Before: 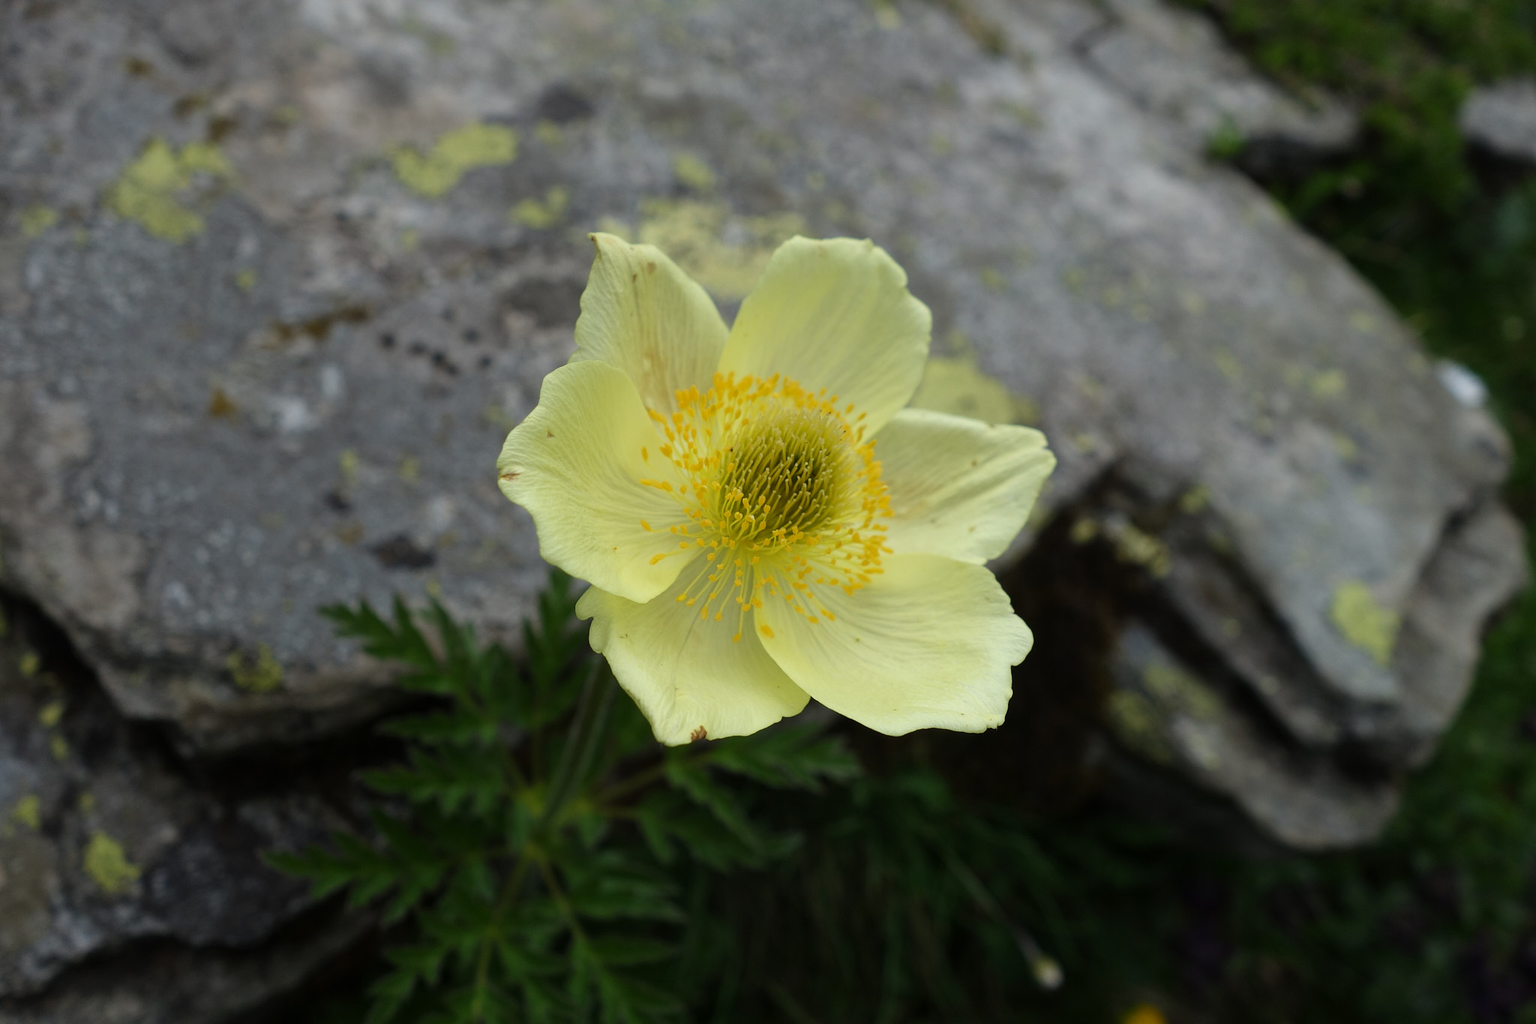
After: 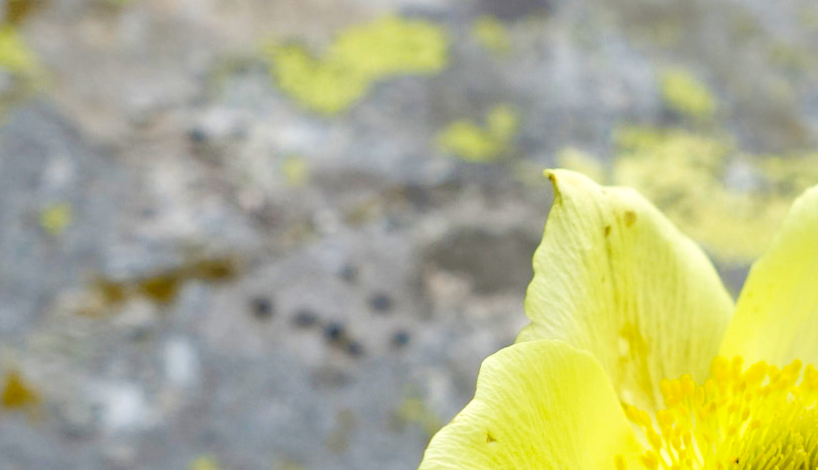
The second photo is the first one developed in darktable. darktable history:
shadows and highlights: on, module defaults
rotate and perspective: rotation -0.013°, lens shift (vertical) -0.027, lens shift (horizontal) 0.178, crop left 0.016, crop right 0.989, crop top 0.082, crop bottom 0.918
base curve: curves: ch0 [(0, 0) (0.008, 0.007) (0.022, 0.029) (0.048, 0.089) (0.092, 0.197) (0.191, 0.399) (0.275, 0.534) (0.357, 0.65) (0.477, 0.78) (0.542, 0.833) (0.799, 0.973) (1, 1)], preserve colors none
color contrast: green-magenta contrast 0.81
contrast brightness saturation: saturation 0.5
exposure: black level correction 0.001, exposure 0.5 EV, compensate exposure bias true, compensate highlight preservation false
crop: left 15.452%, top 5.459%, right 43.956%, bottom 56.62%
